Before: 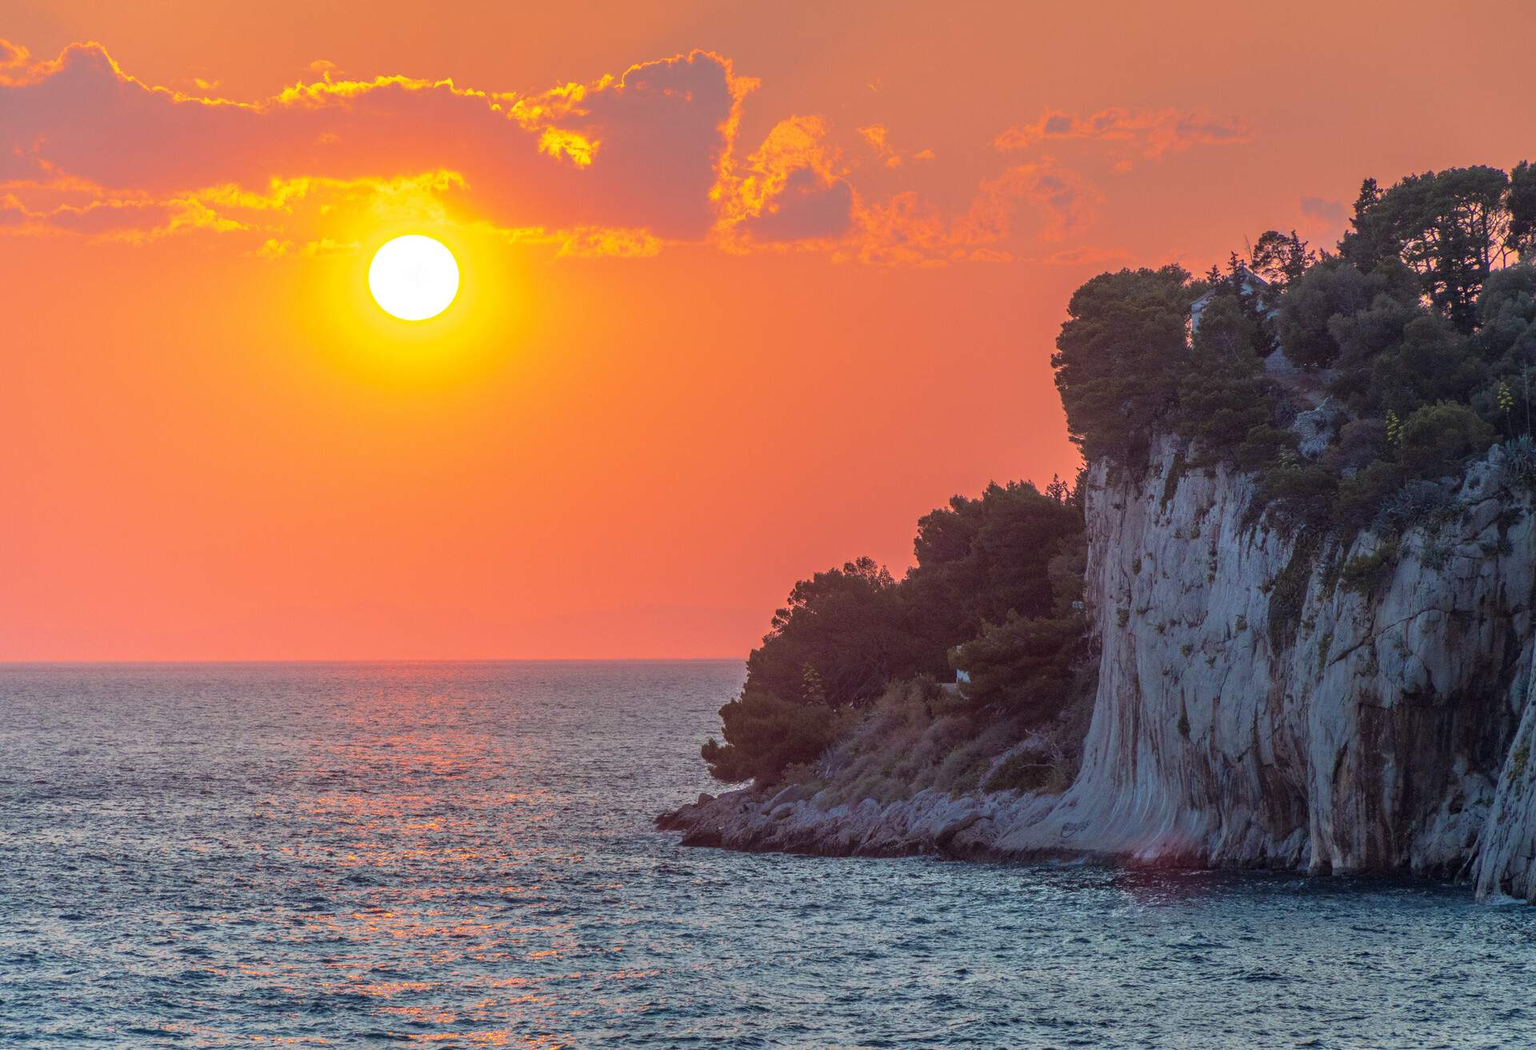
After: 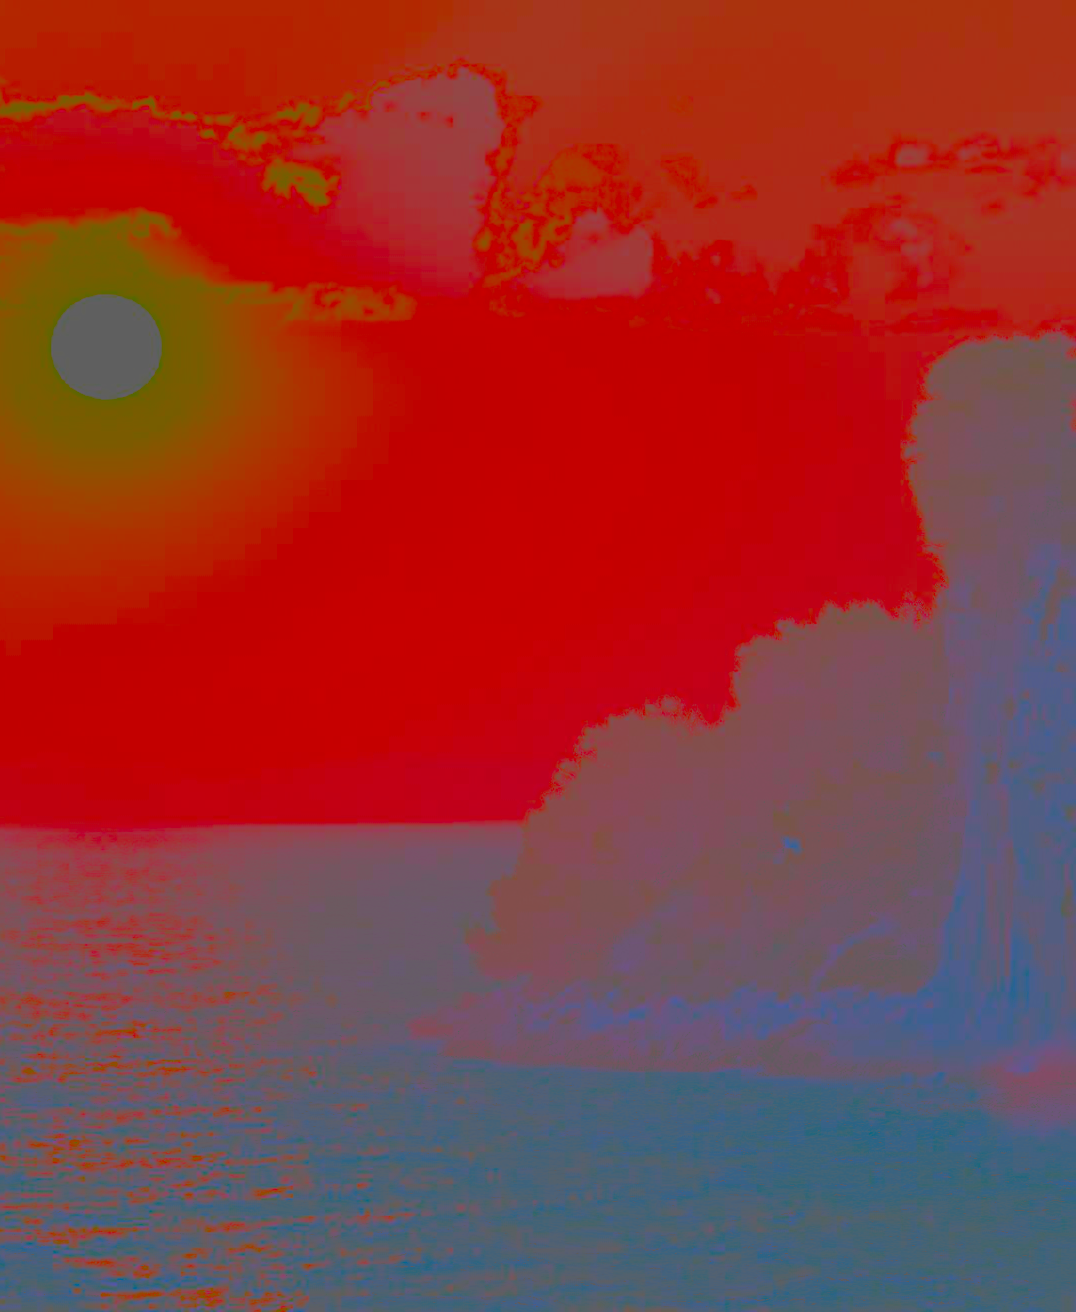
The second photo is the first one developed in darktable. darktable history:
sharpen: on, module defaults
filmic rgb: black relative exposure -7.65 EV, white relative exposure 4.56 EV, hardness 3.61
crop: left 21.421%, right 22.527%
shadows and highlights: shadows 8.7, white point adjustment 0.946, highlights -39.74
contrast brightness saturation: contrast -0.986, brightness -0.169, saturation 0.736
local contrast: mode bilateral grid, contrast 21, coarseness 50, detail 119%, midtone range 0.2
